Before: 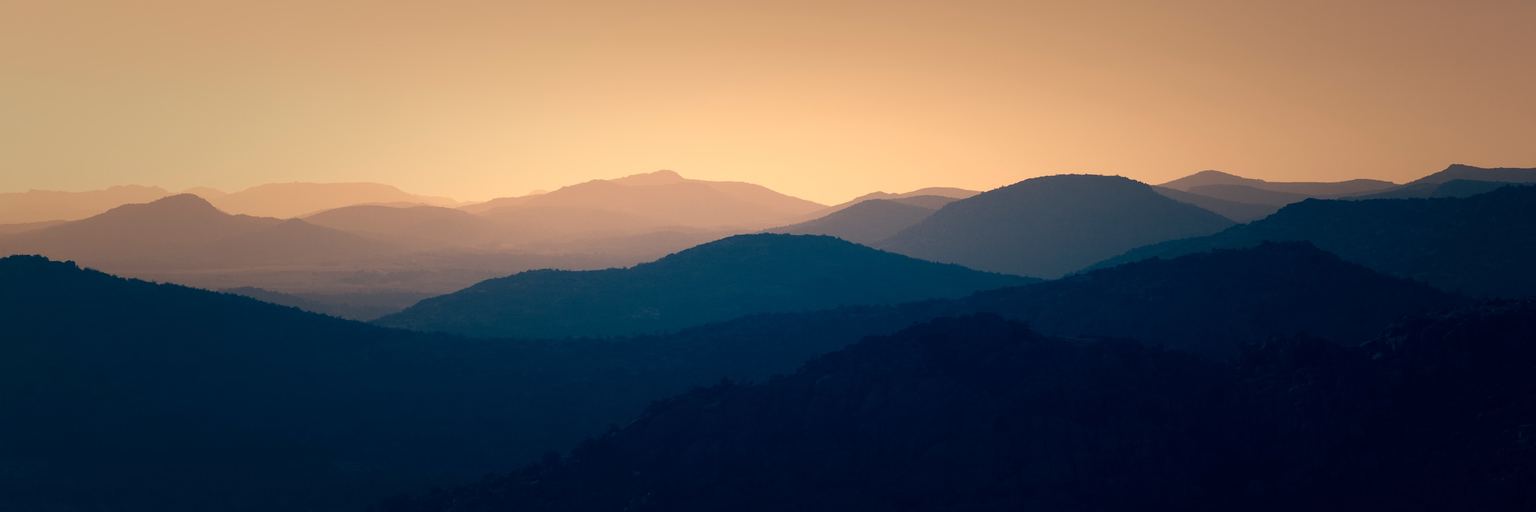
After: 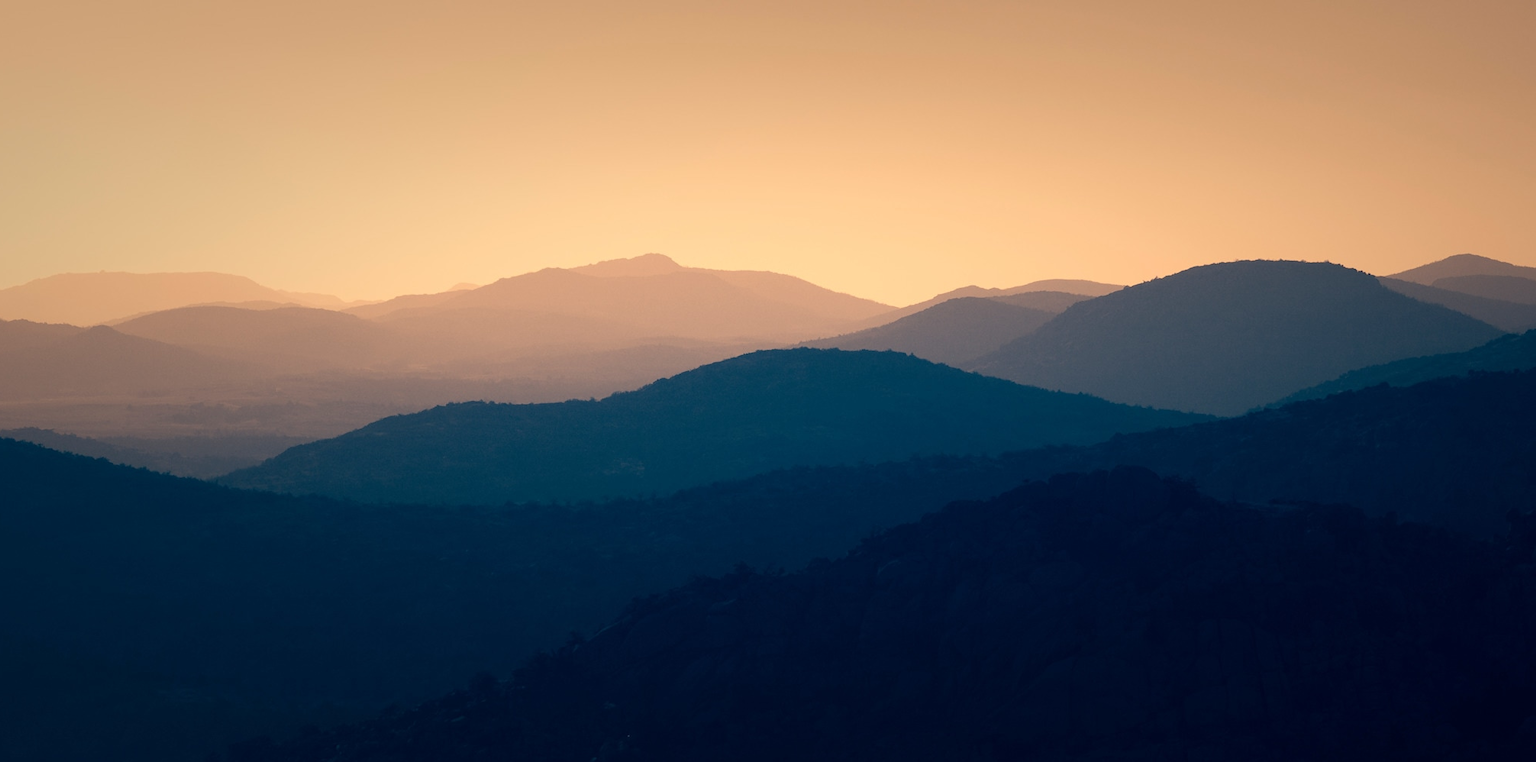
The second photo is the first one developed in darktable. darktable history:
crop and rotate: left 14.83%, right 18.093%
